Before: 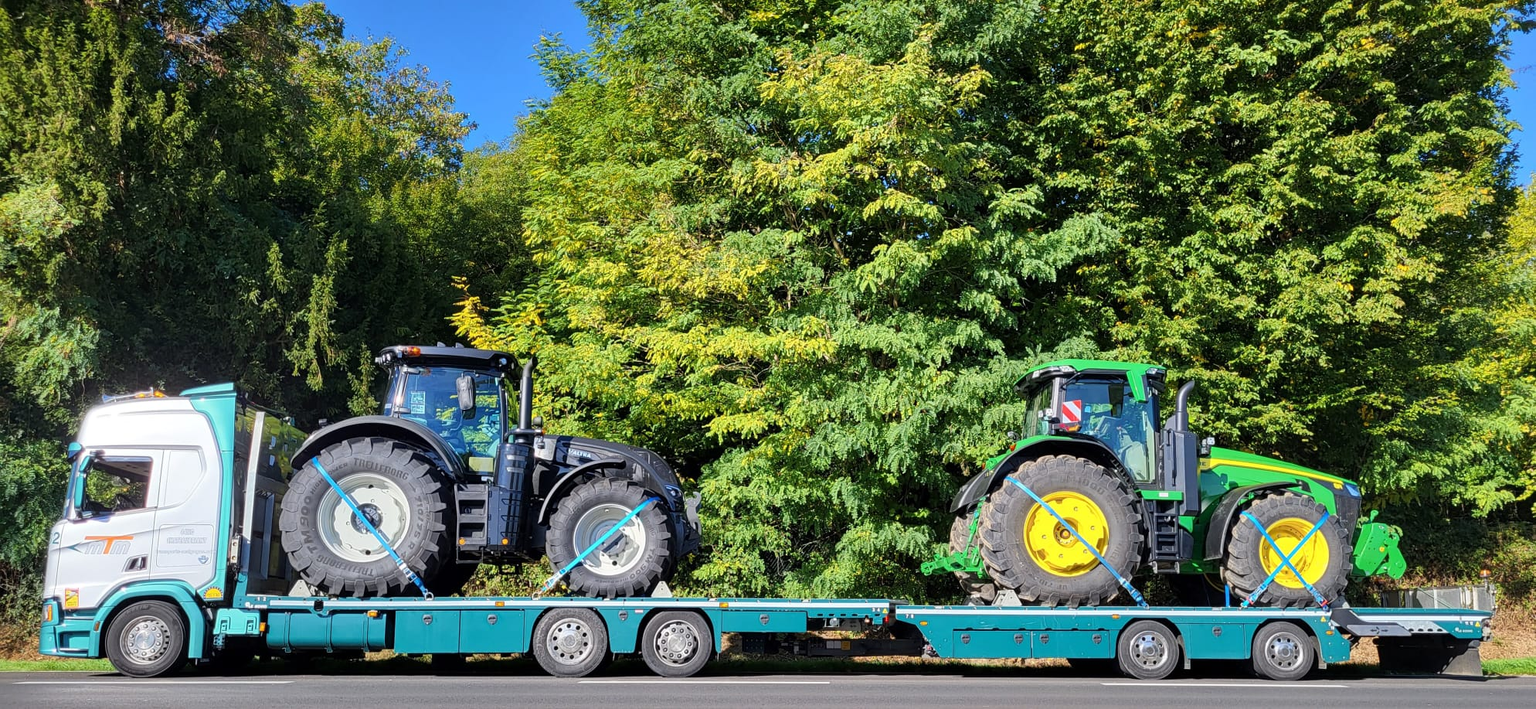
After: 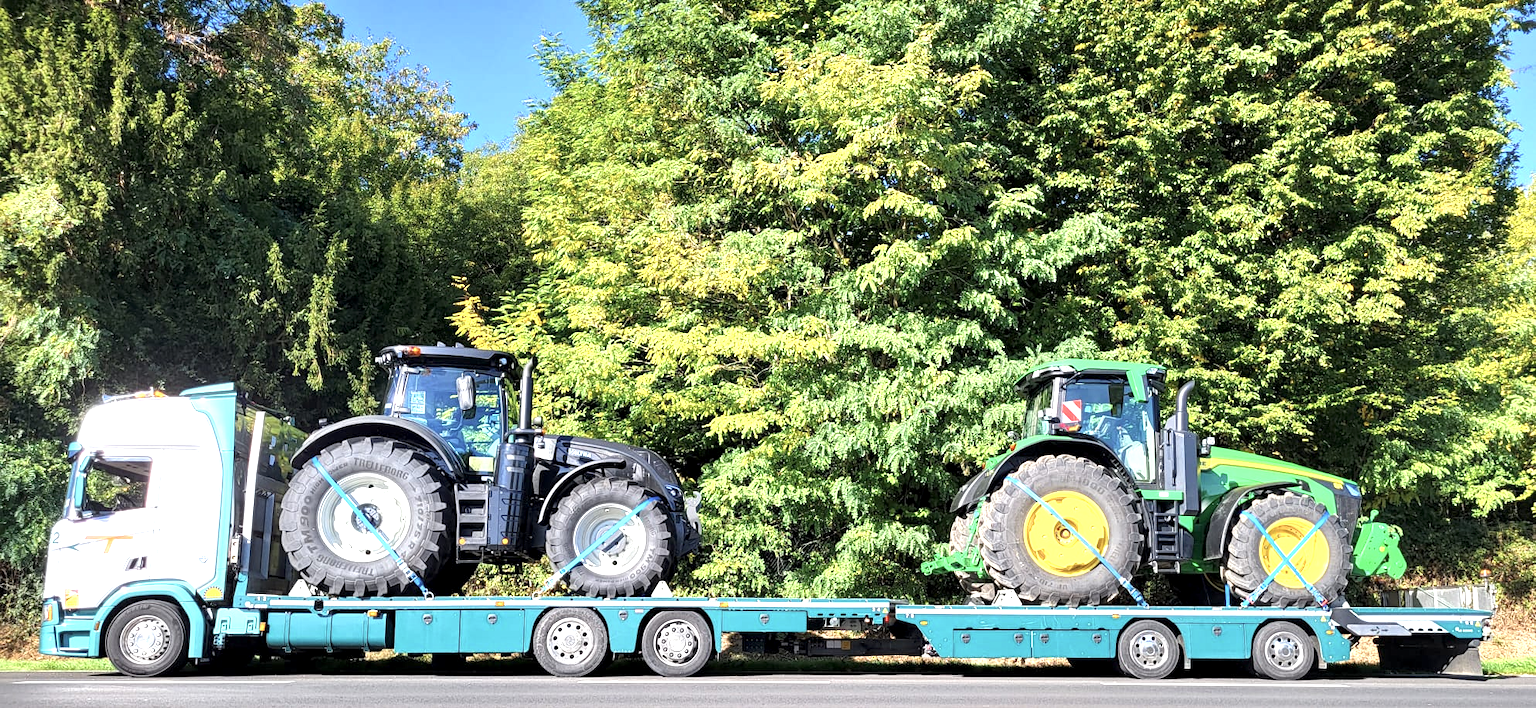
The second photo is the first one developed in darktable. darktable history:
local contrast: highlights 104%, shadows 100%, detail 131%, midtone range 0.2
color correction: highlights b* 0.014, saturation 0.8
exposure: exposure 0.95 EV, compensate highlight preservation false
